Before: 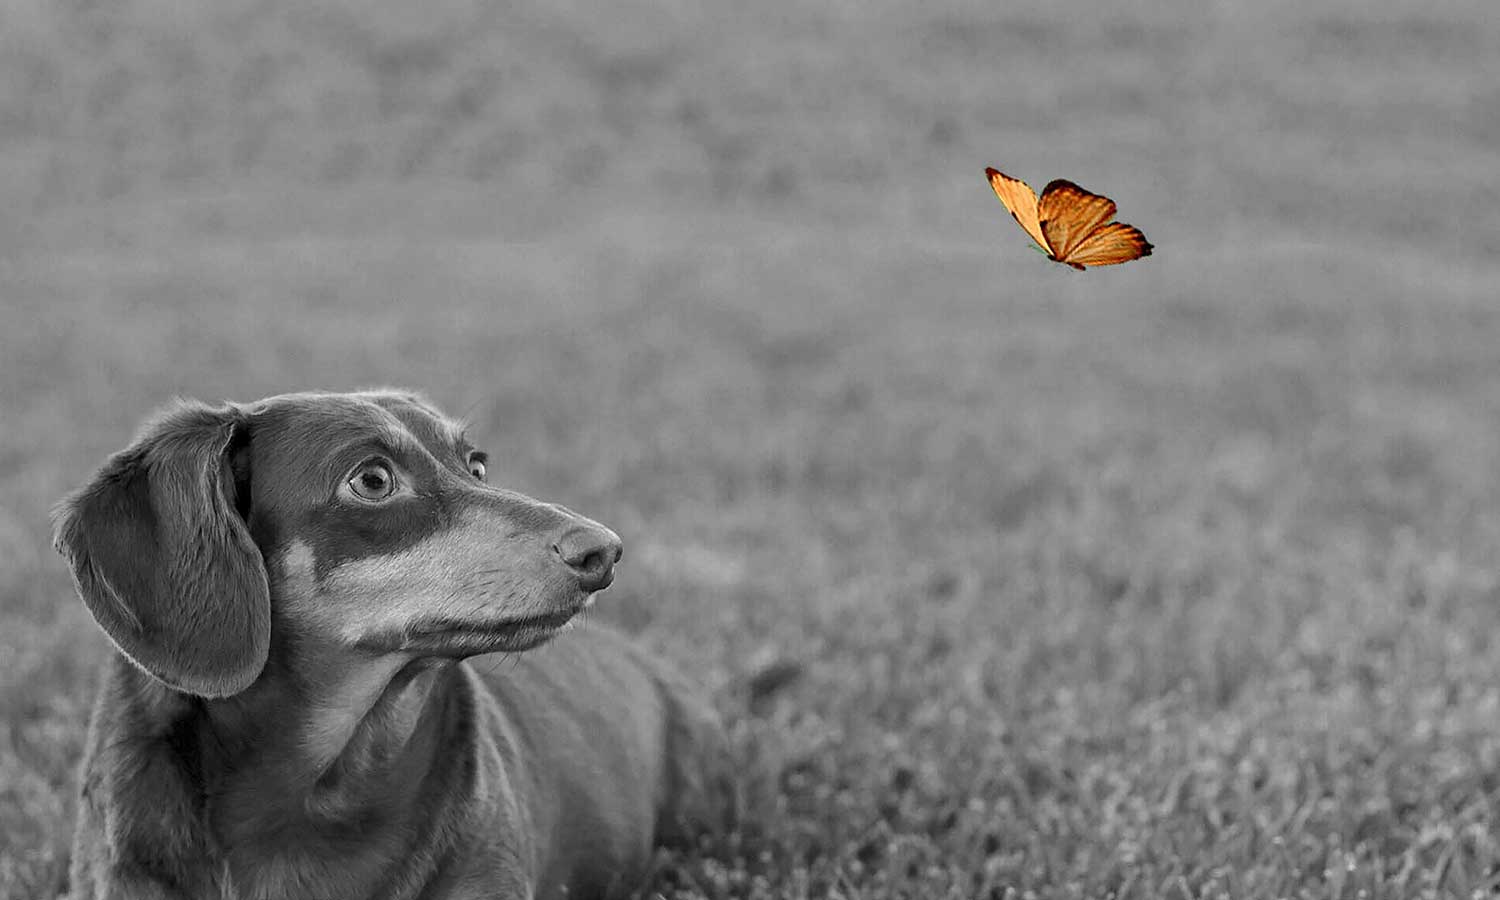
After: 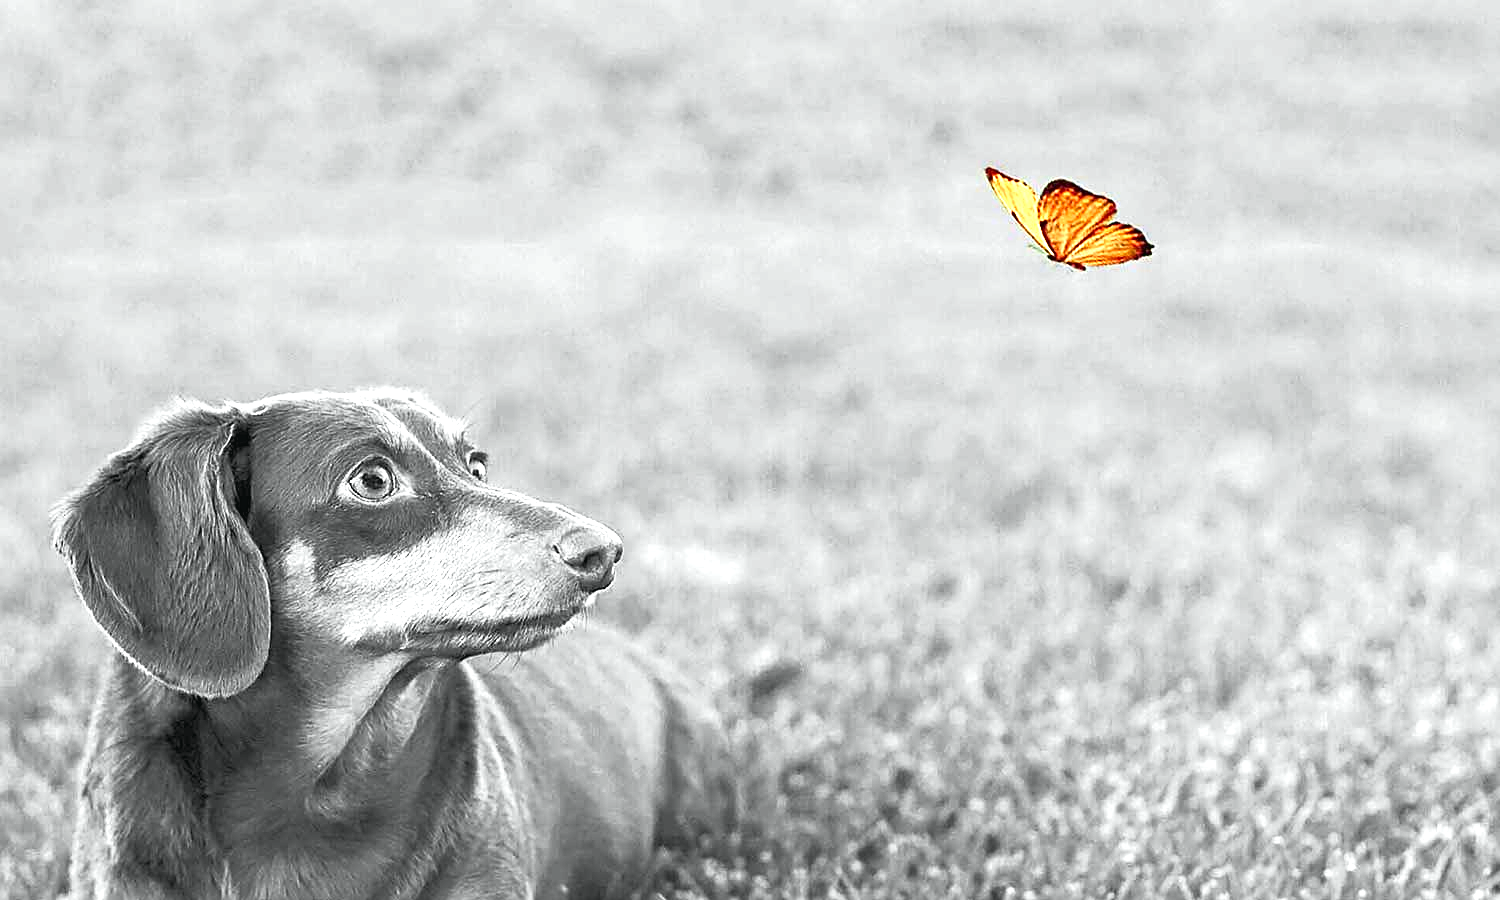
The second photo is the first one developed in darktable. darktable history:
tone curve: curves: ch0 [(0, 0.024) (0.119, 0.146) (0.474, 0.464) (0.718, 0.721) (0.817, 0.839) (1, 0.998)]; ch1 [(0, 0) (0.377, 0.416) (0.439, 0.451) (0.477, 0.477) (0.501, 0.497) (0.538, 0.544) (0.58, 0.602) (0.664, 0.676) (0.783, 0.804) (1, 1)]; ch2 [(0, 0) (0.38, 0.405) (0.463, 0.456) (0.498, 0.497) (0.524, 0.535) (0.578, 0.576) (0.648, 0.665) (1, 1)], color space Lab, independent channels, preserve colors none
exposure: black level correction 0, exposure 1.45 EV, compensate exposure bias true, compensate highlight preservation false
sharpen: on, module defaults
